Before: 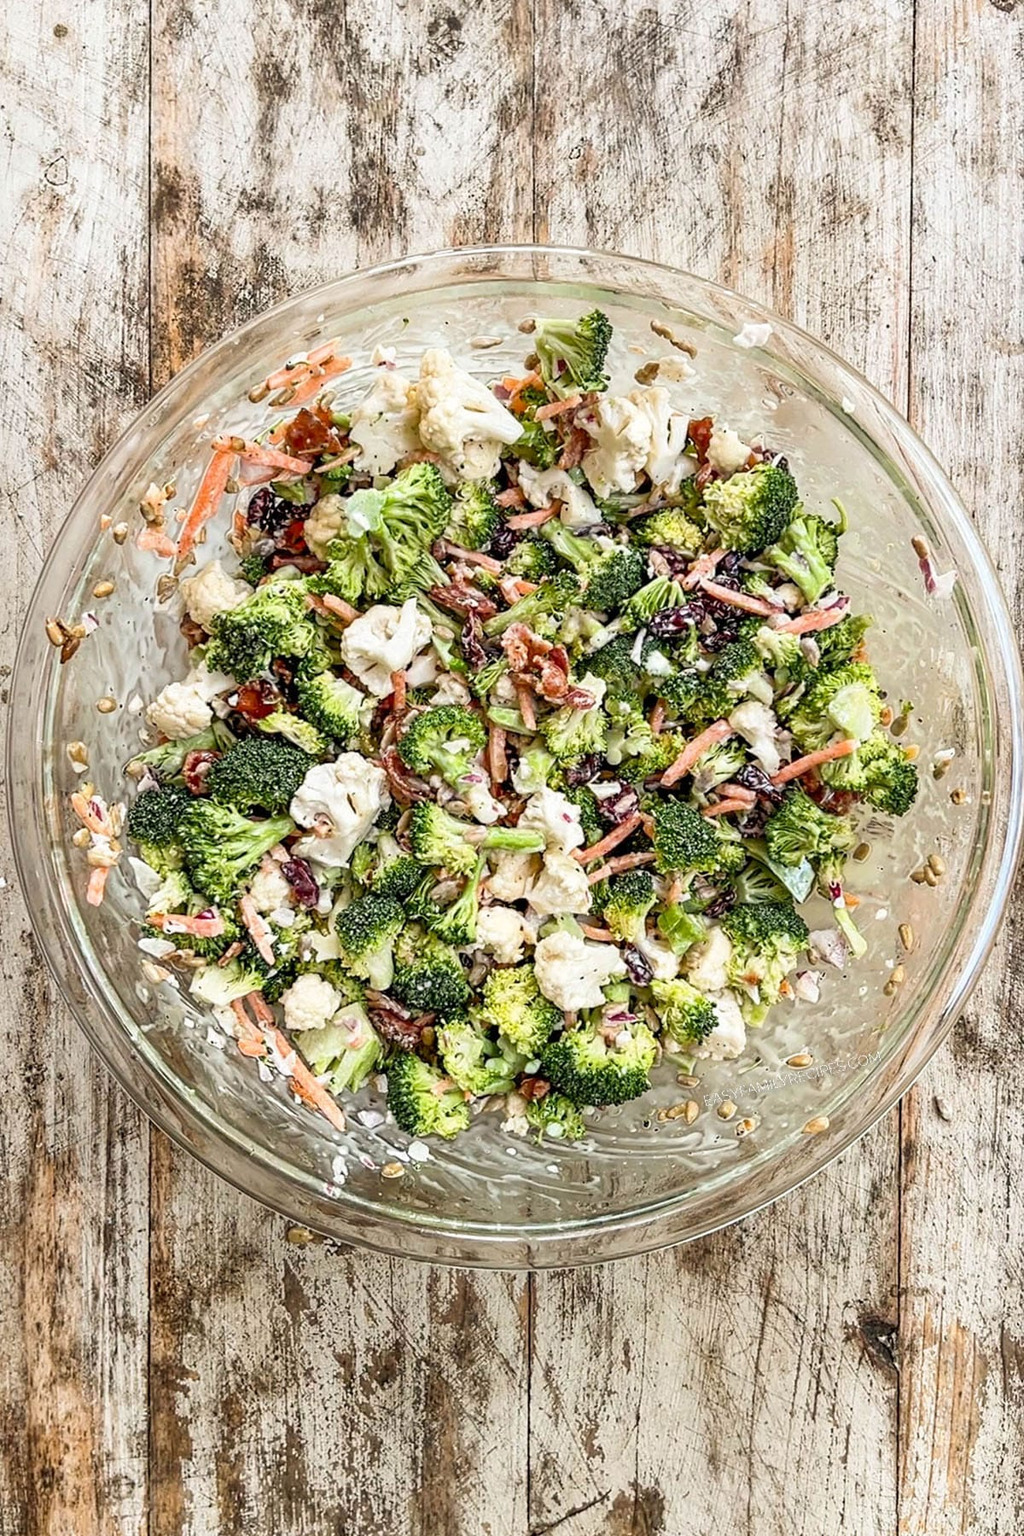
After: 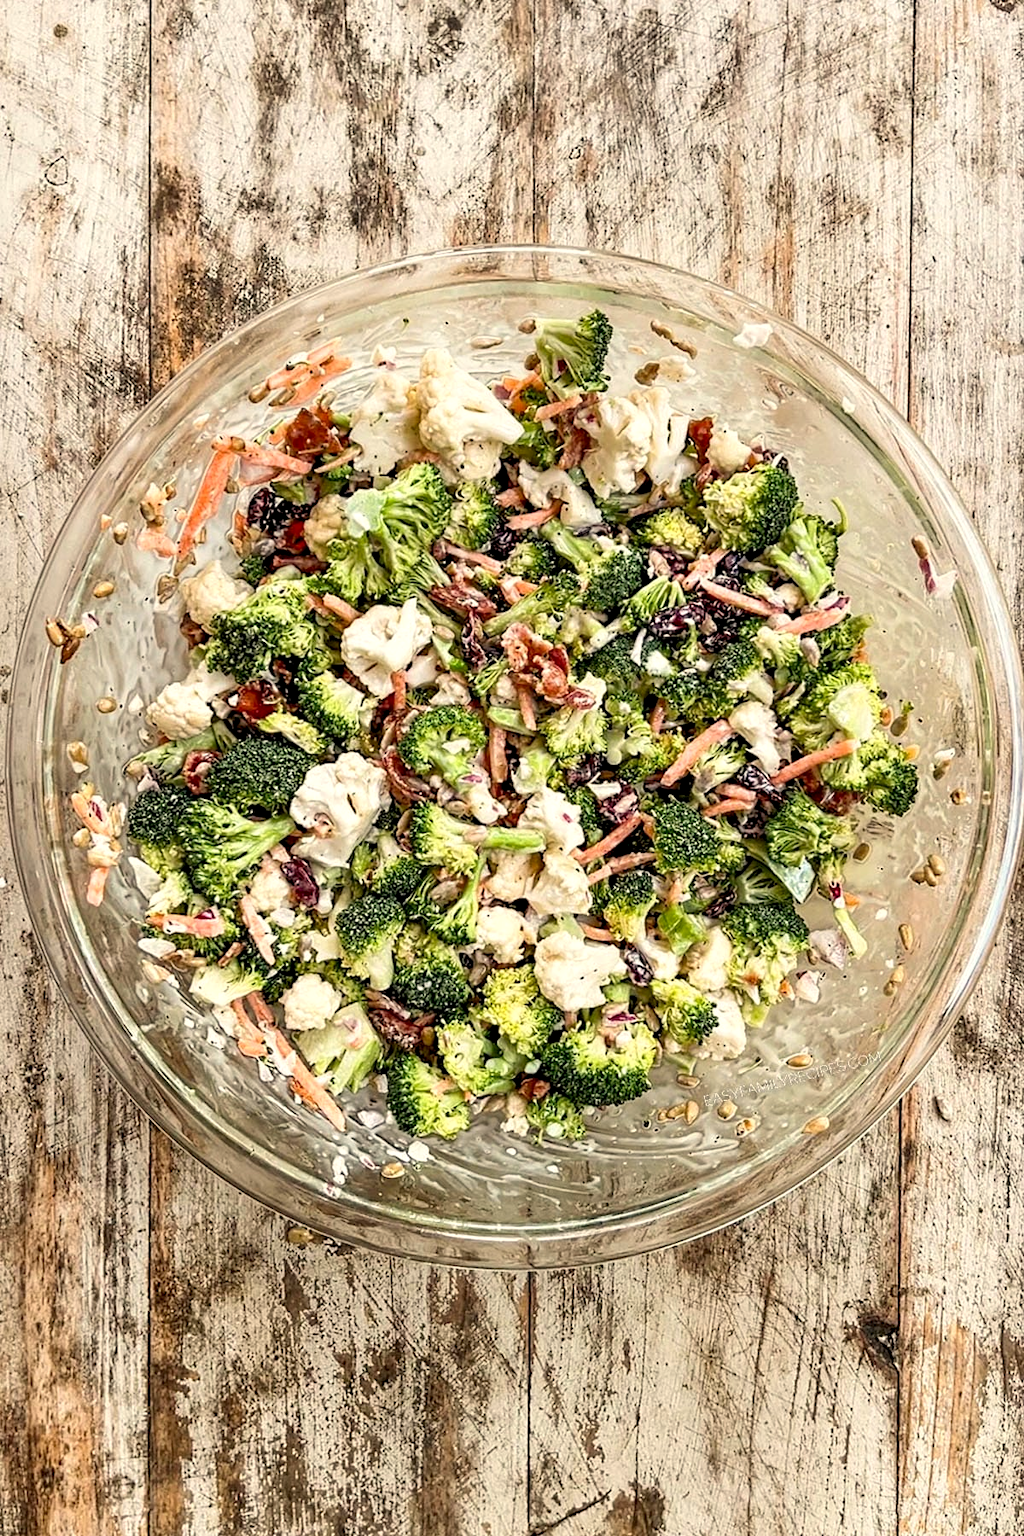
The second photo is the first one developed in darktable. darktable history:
exposure: black level correction 0.001, compensate highlight preservation false
white balance: red 1.045, blue 0.932
contrast equalizer: octaves 7, y [[0.524 ×6], [0.512 ×6], [0.379 ×6], [0 ×6], [0 ×6]]
